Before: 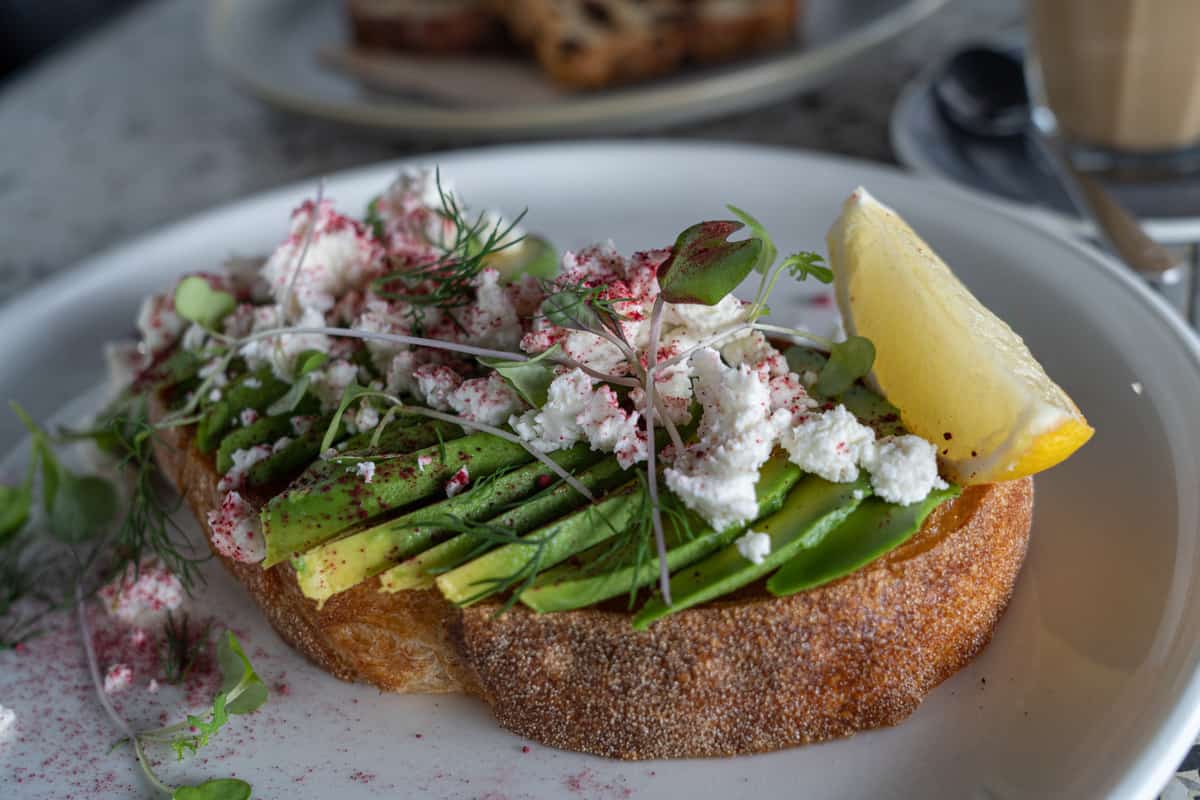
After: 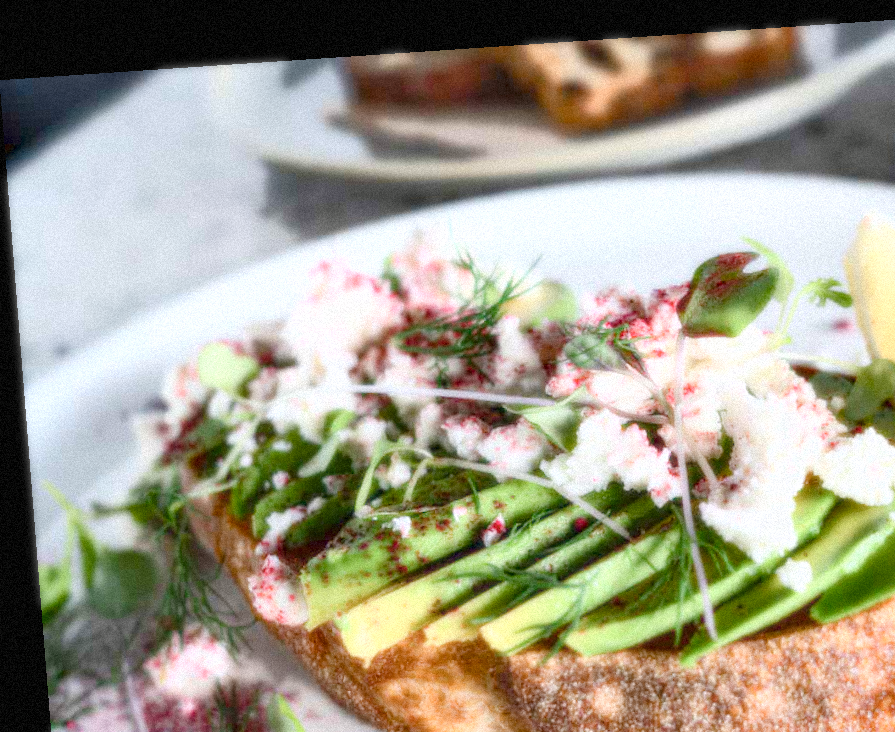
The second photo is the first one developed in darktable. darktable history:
crop: right 28.885%, bottom 16.626%
bloom: size 0%, threshold 54.82%, strength 8.31%
grain: mid-tones bias 0%
exposure: black level correction 0, exposure 1.198 EV, compensate exposure bias true, compensate highlight preservation false
rotate and perspective: rotation -4.2°, shear 0.006, automatic cropping off
shadows and highlights: shadows 12, white point adjustment 1.2, soften with gaussian
color balance rgb: shadows lift › chroma 1%, shadows lift › hue 113°, highlights gain › chroma 0.2%, highlights gain › hue 333°, perceptual saturation grading › global saturation 20%, perceptual saturation grading › highlights -50%, perceptual saturation grading › shadows 25%, contrast -20%
